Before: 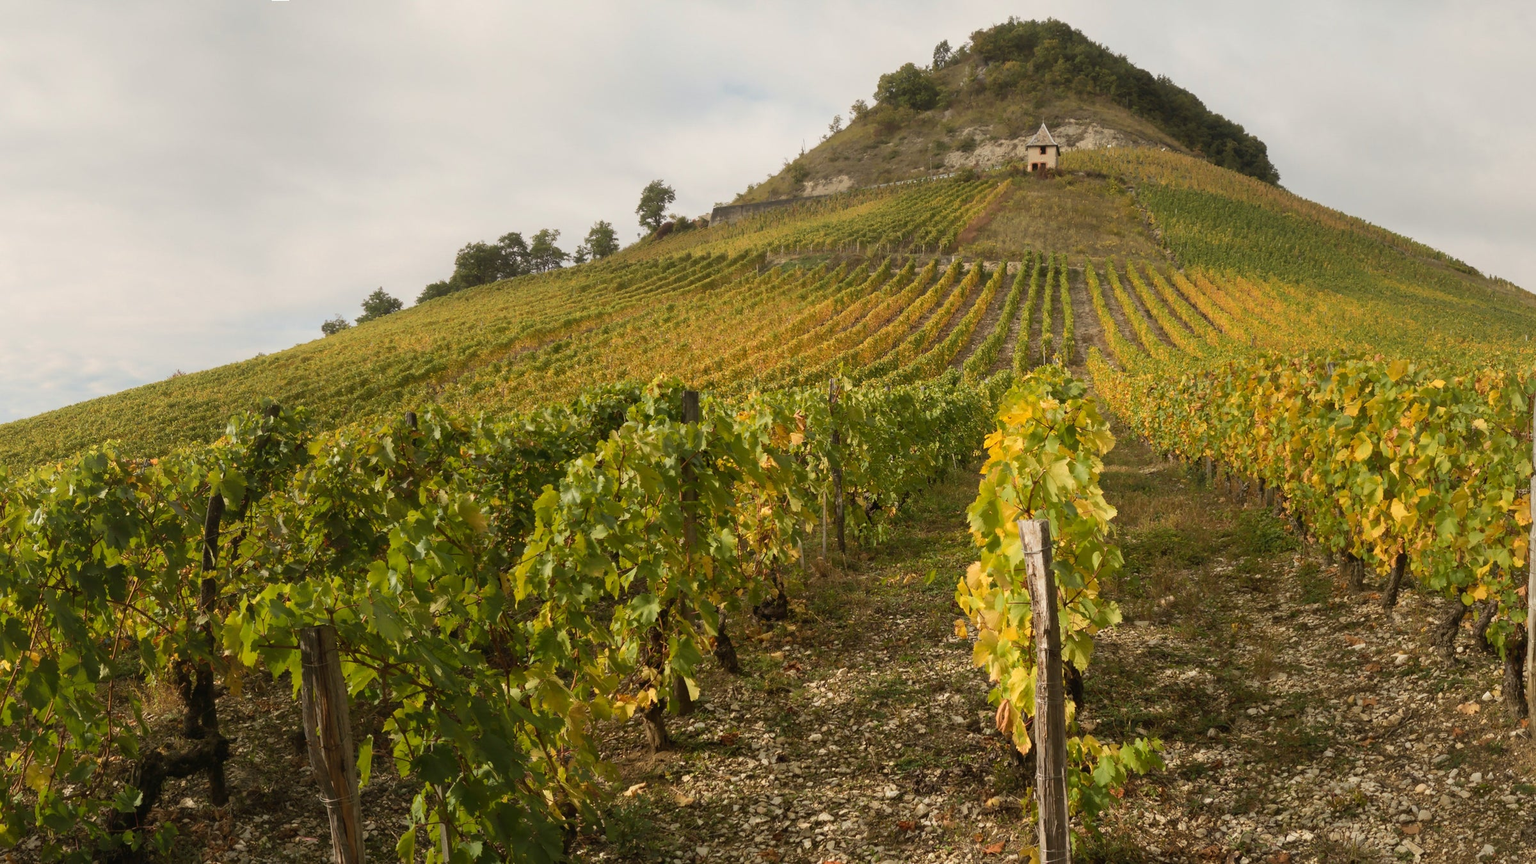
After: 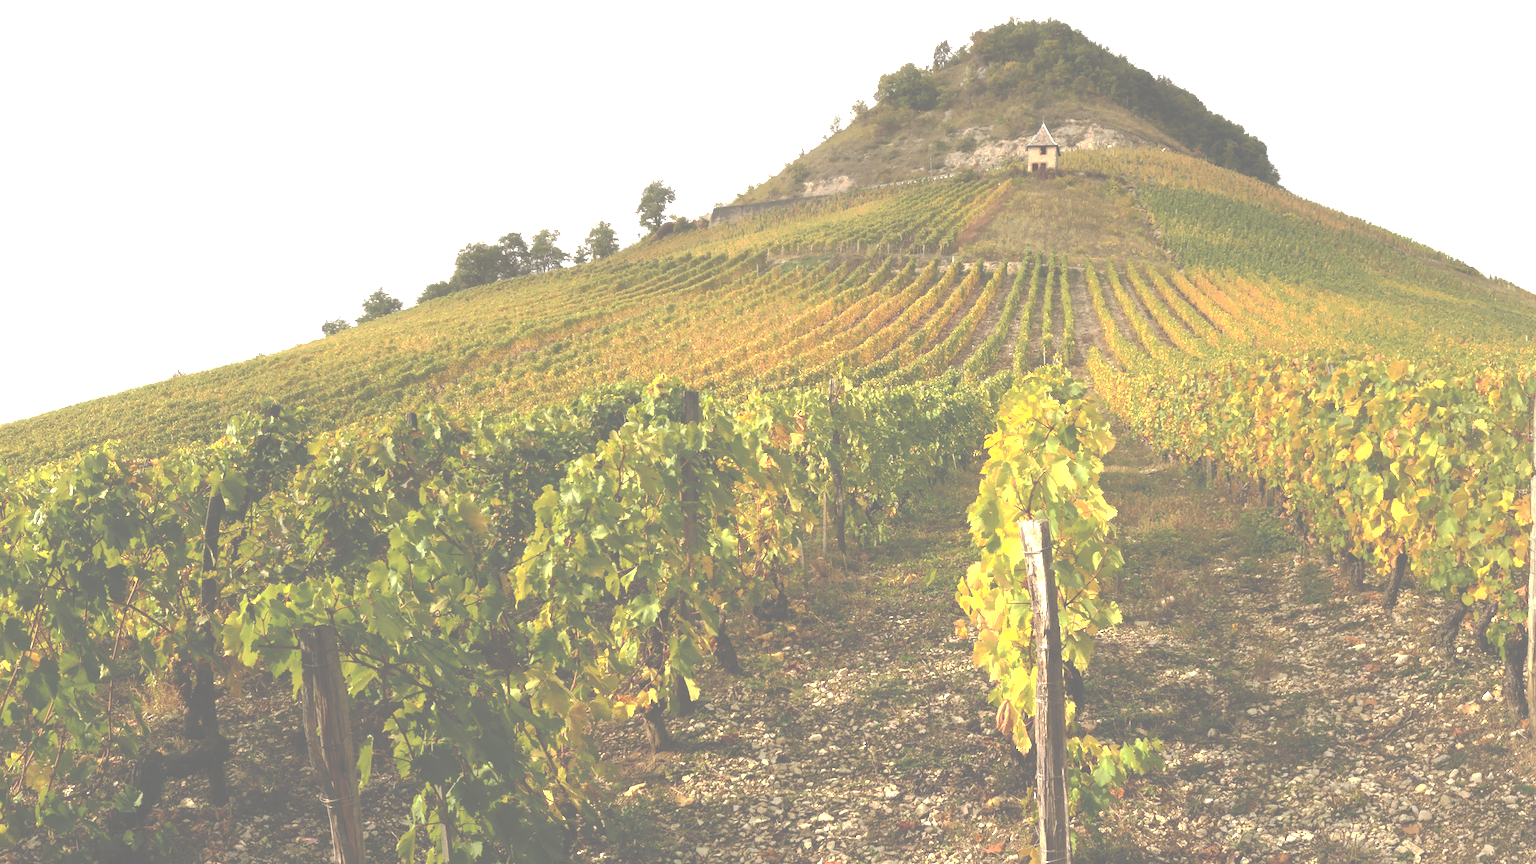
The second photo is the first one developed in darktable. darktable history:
exposure: black level correction 0, exposure 1.2 EV, compensate exposure bias true, compensate highlight preservation false
tone curve: curves: ch0 [(0, 0) (0.003, 0.453) (0.011, 0.457) (0.025, 0.457) (0.044, 0.463) (0.069, 0.464) (0.1, 0.471) (0.136, 0.475) (0.177, 0.481) (0.224, 0.486) (0.277, 0.496) (0.335, 0.515) (0.399, 0.544) (0.468, 0.577) (0.543, 0.621) (0.623, 0.67) (0.709, 0.73) (0.801, 0.788) (0.898, 0.848) (1, 1)], preserve colors none
